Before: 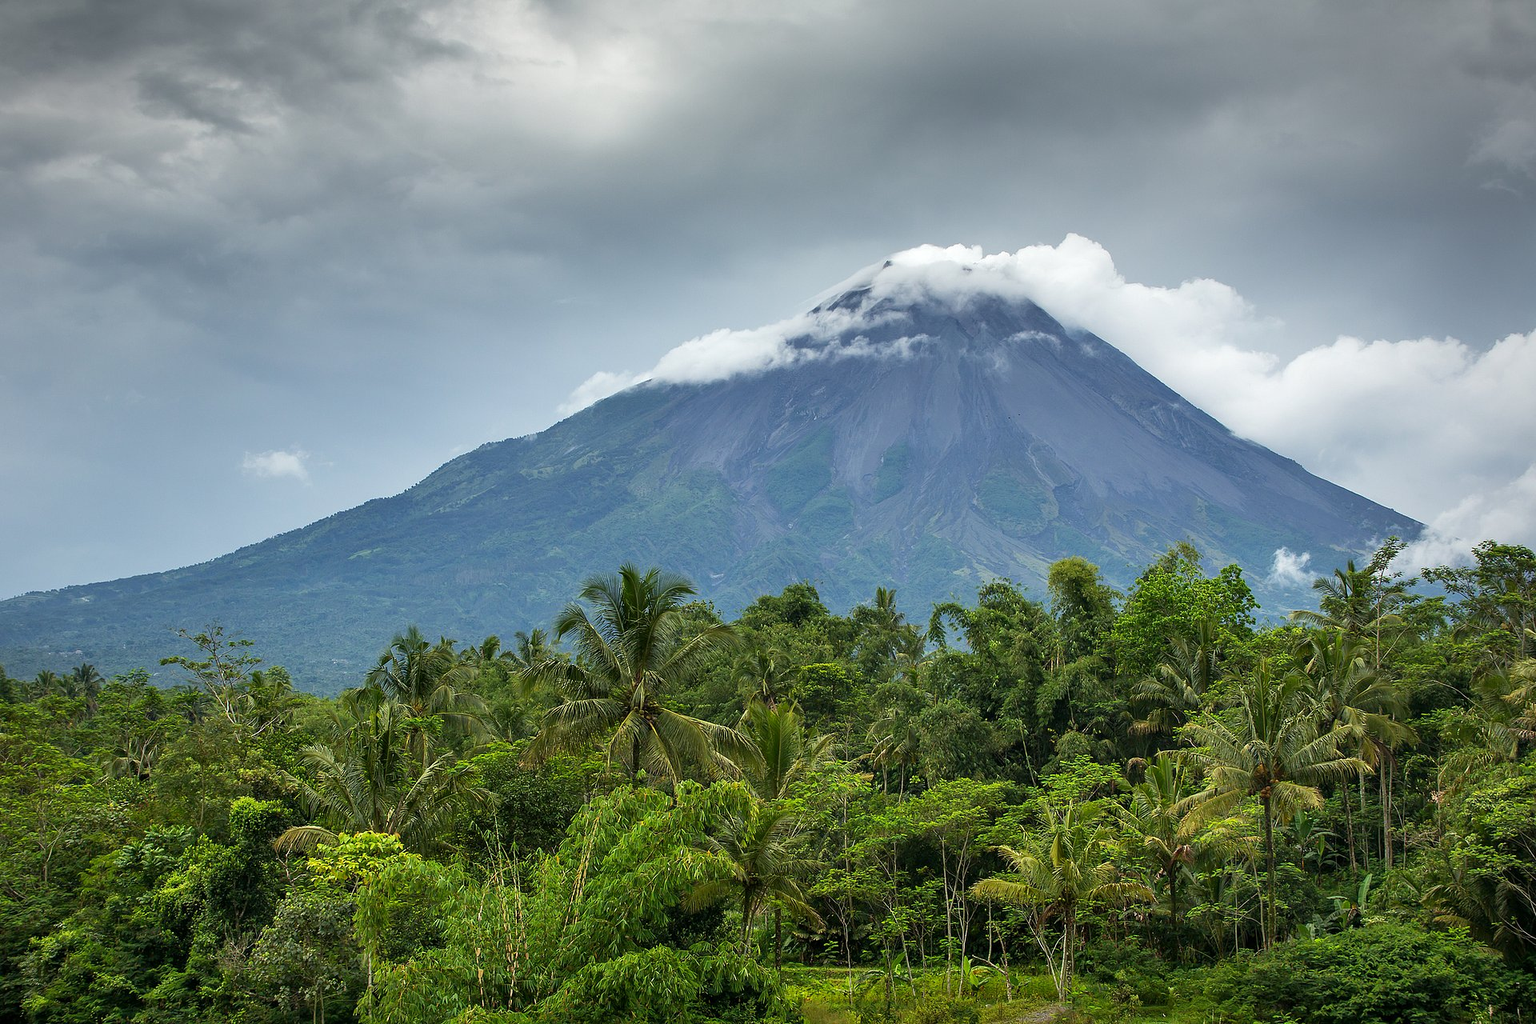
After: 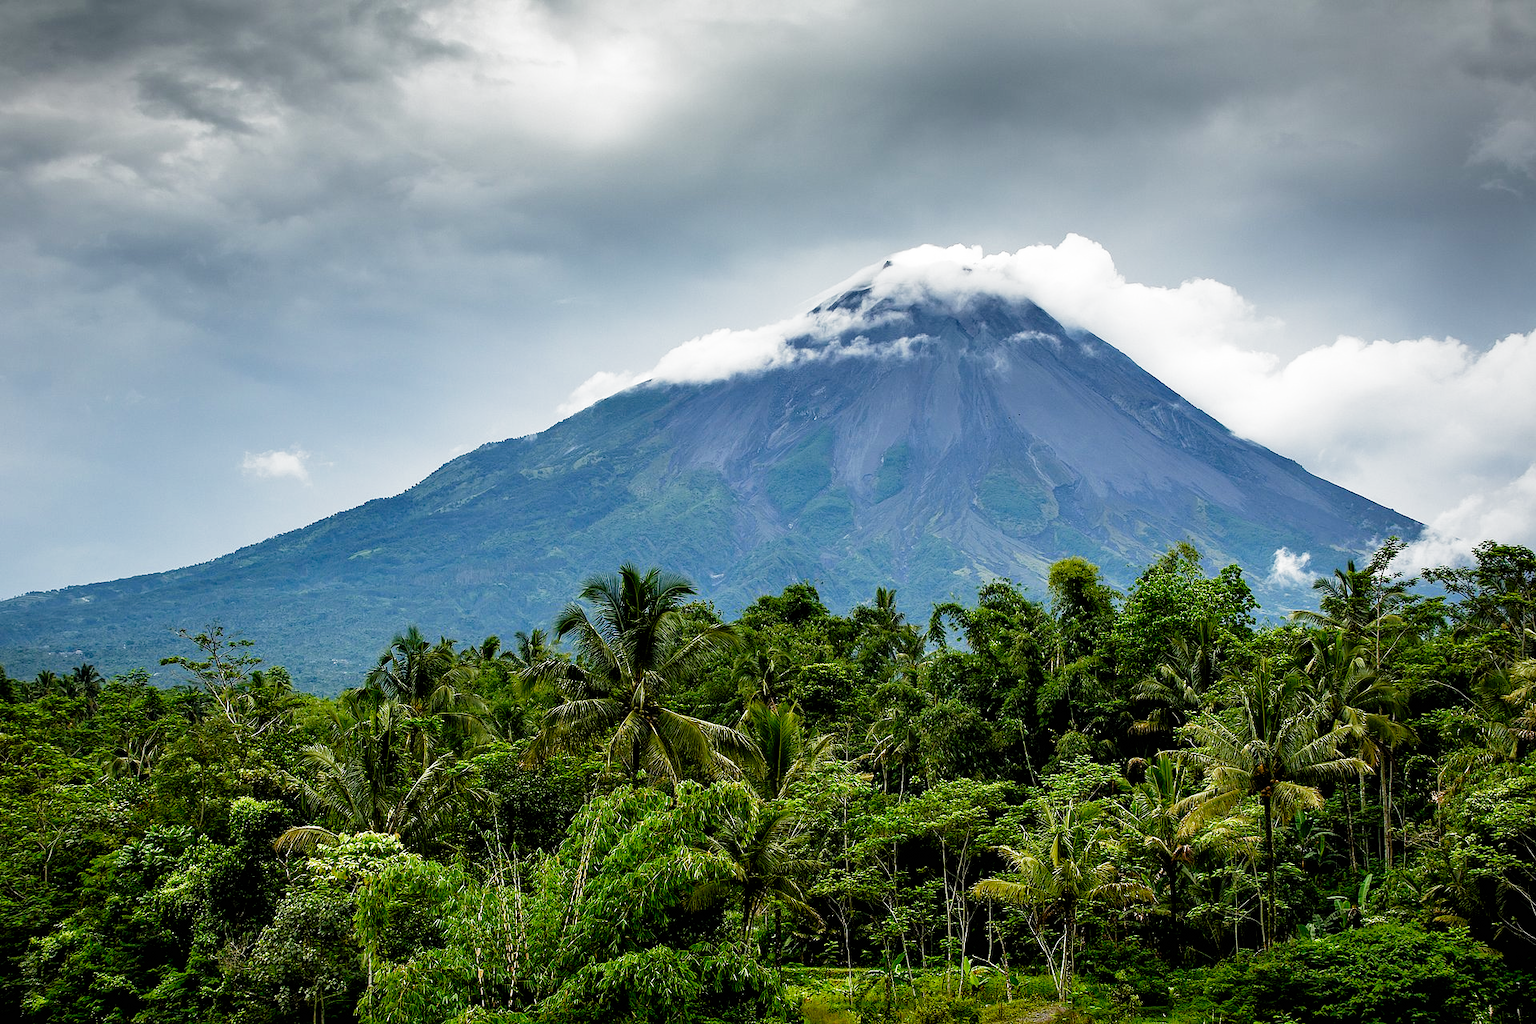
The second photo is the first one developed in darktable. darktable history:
filmic rgb: black relative exposure -3.68 EV, white relative exposure 2.44 EV, threshold 5.95 EV, hardness 3.29, preserve chrominance no, color science v4 (2020), type of noise poissonian, enable highlight reconstruction true
